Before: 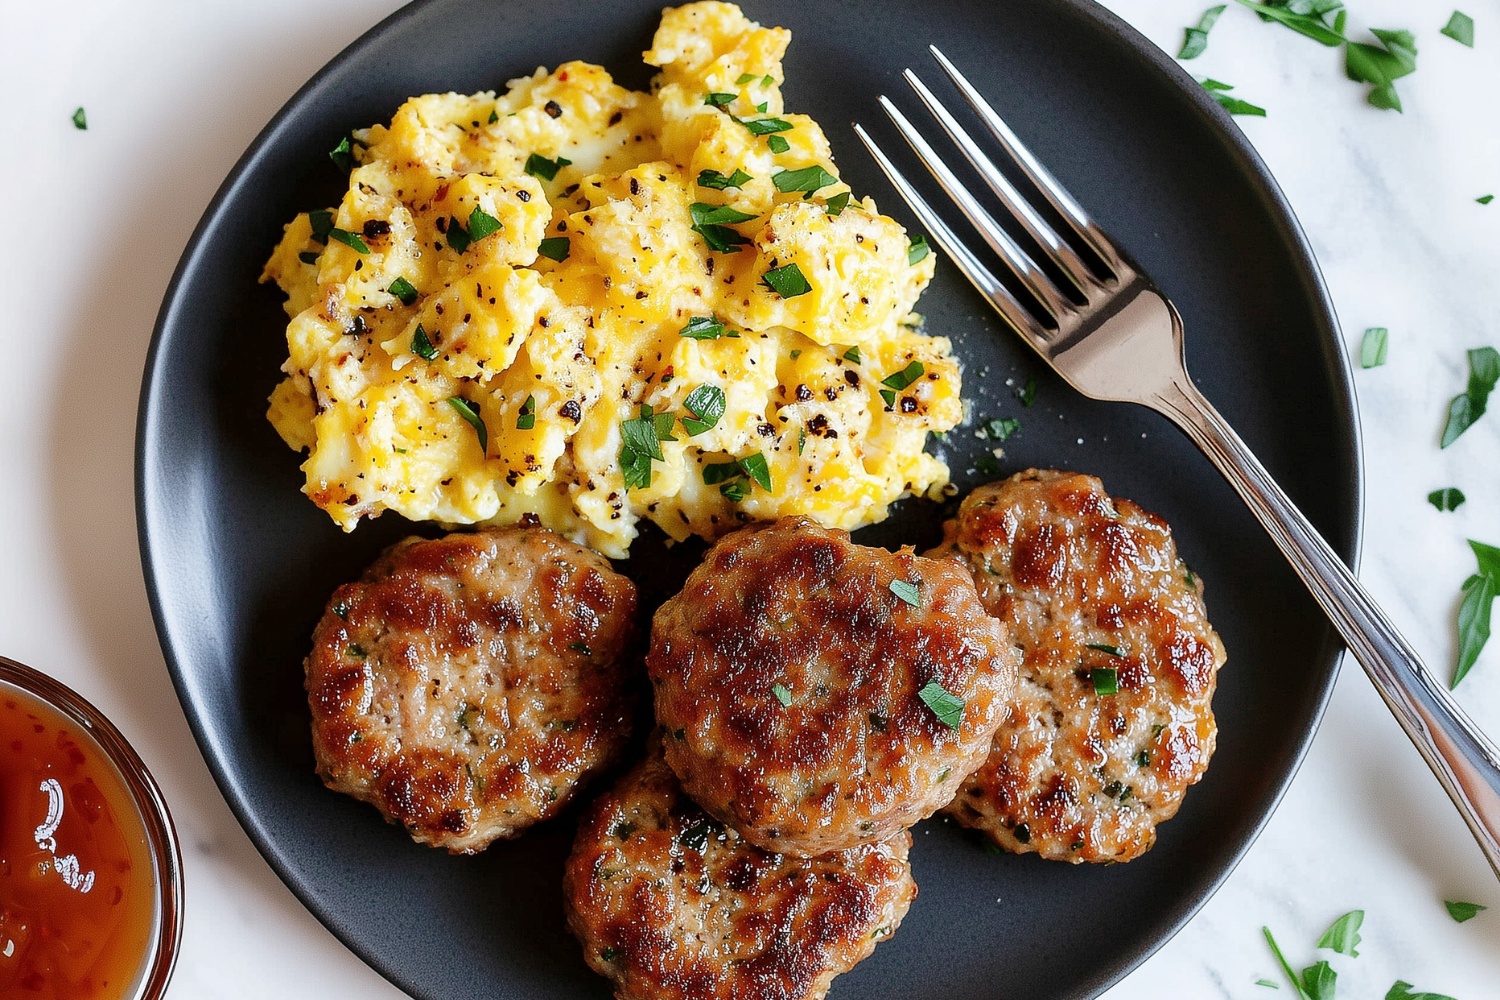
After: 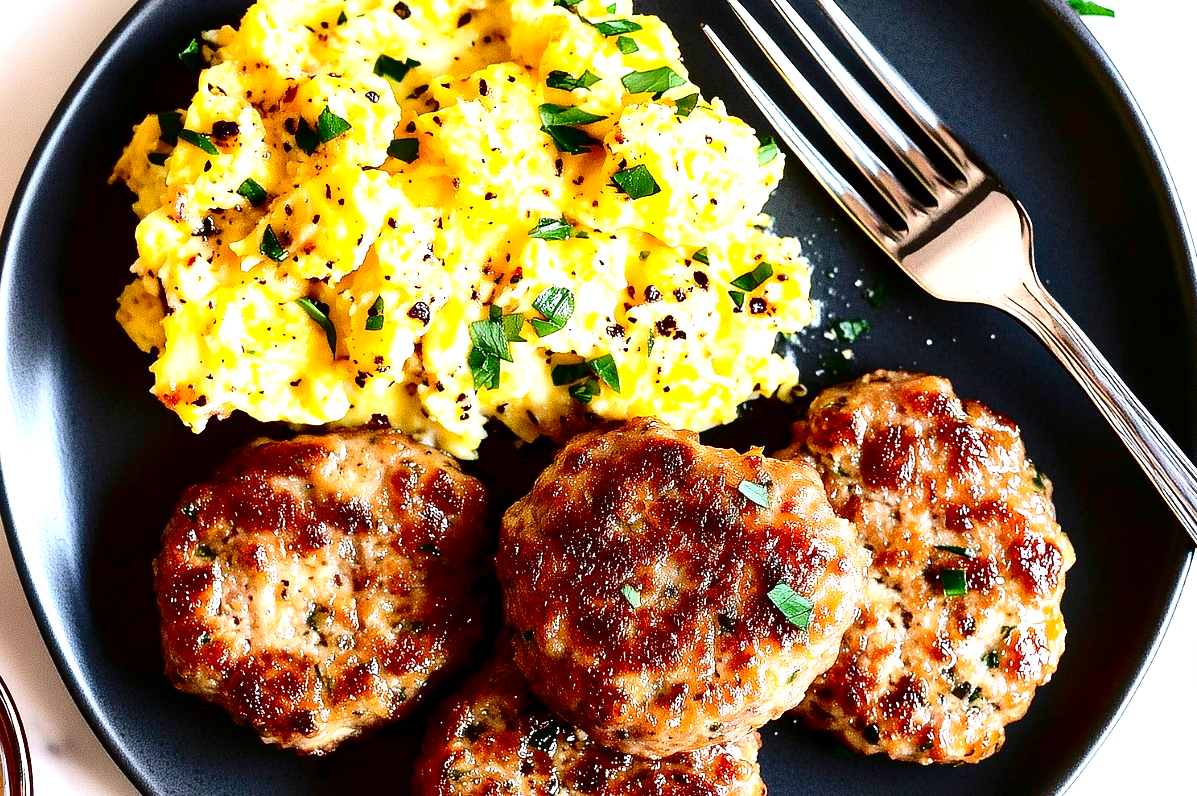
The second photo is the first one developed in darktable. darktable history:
exposure: black level correction 0, exposure 1.096 EV, compensate highlight preservation false
crop and rotate: left 10.125%, top 9.921%, right 10.041%, bottom 10.44%
contrast brightness saturation: contrast 0.242, brightness -0.224, saturation 0.146
